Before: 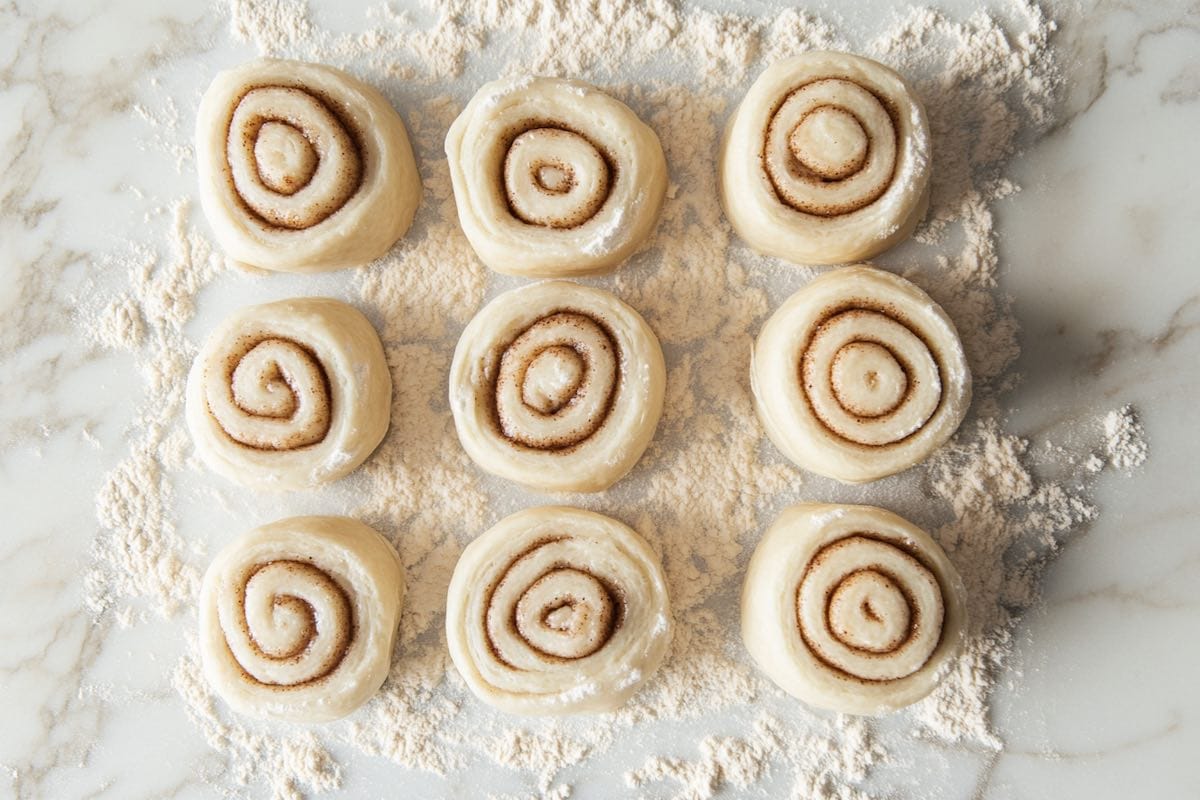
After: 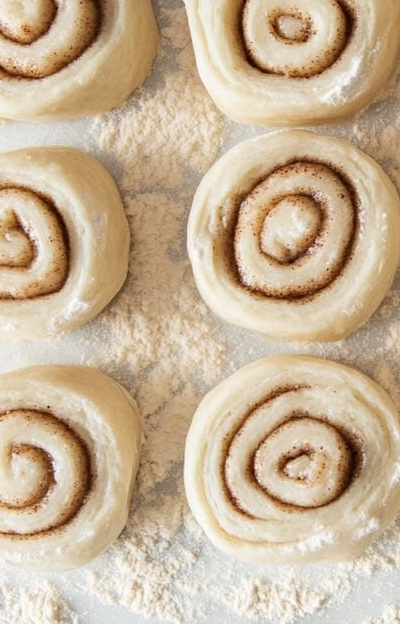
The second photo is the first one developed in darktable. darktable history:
crop and rotate: left 21.86%, top 18.889%, right 44.77%, bottom 3%
exposure: compensate exposure bias true, compensate highlight preservation false
